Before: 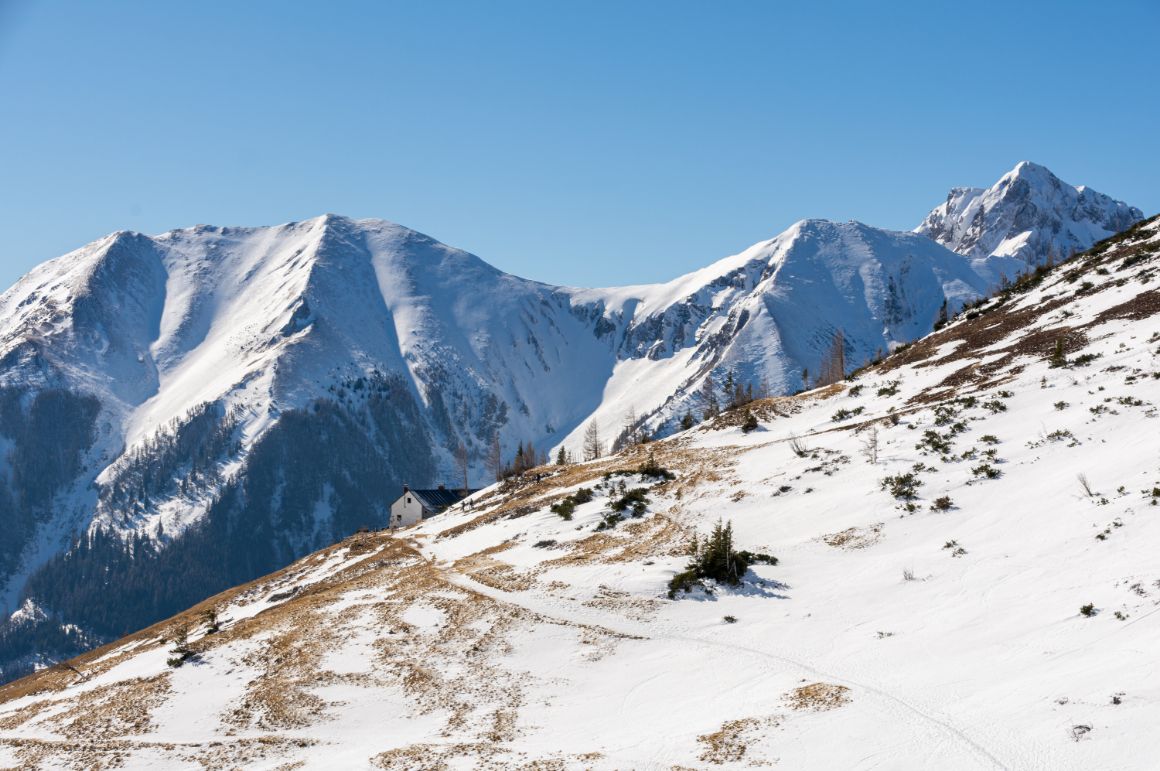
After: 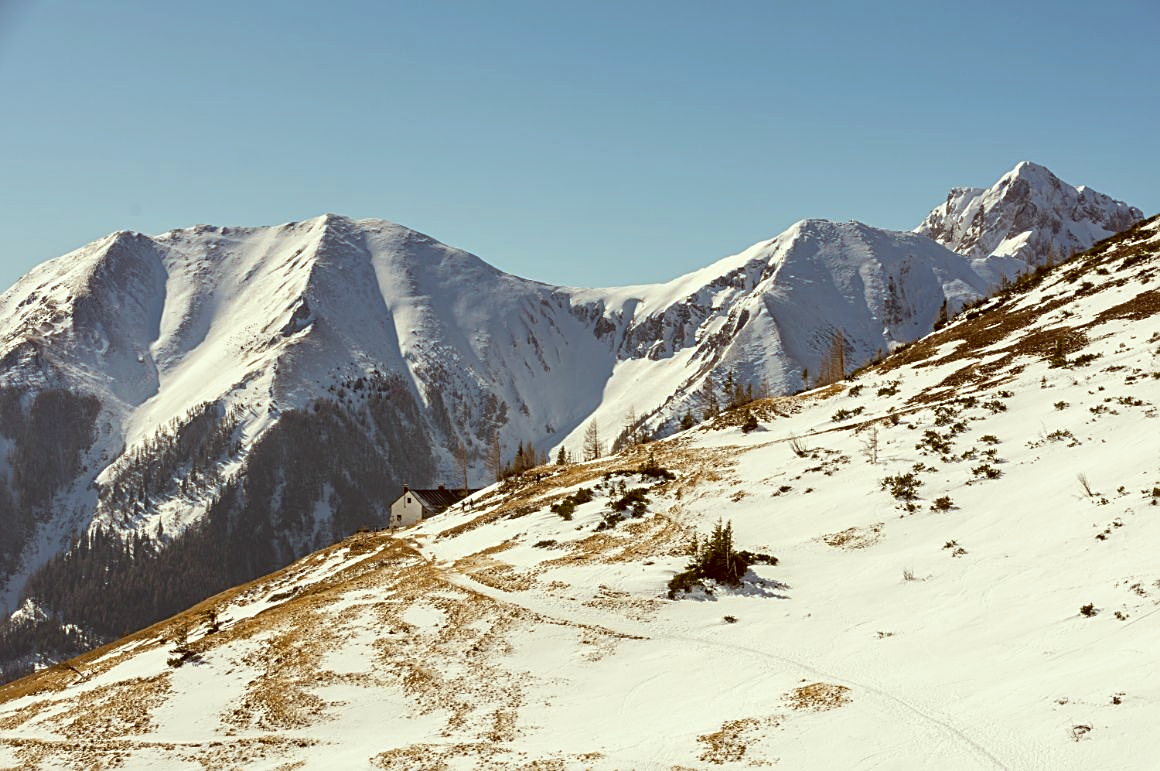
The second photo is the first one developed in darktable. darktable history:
sharpen: on, module defaults
color correction: highlights a* -5.3, highlights b* 9.8, shadows a* 9.8, shadows b* 24.26
tone equalizer: on, module defaults
